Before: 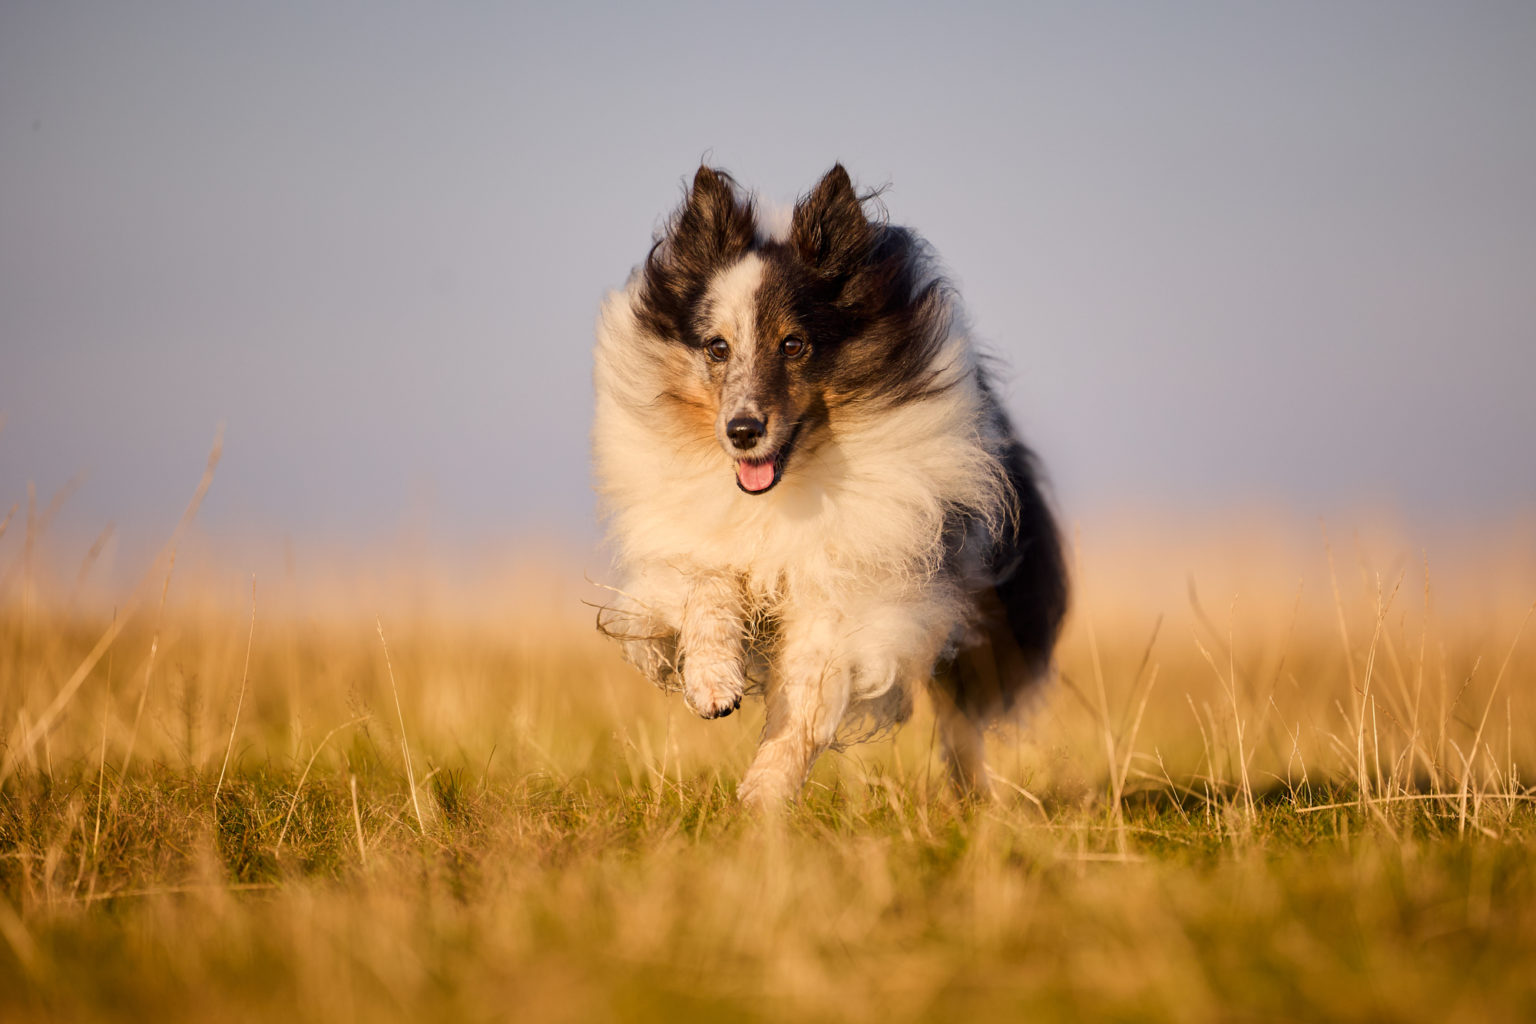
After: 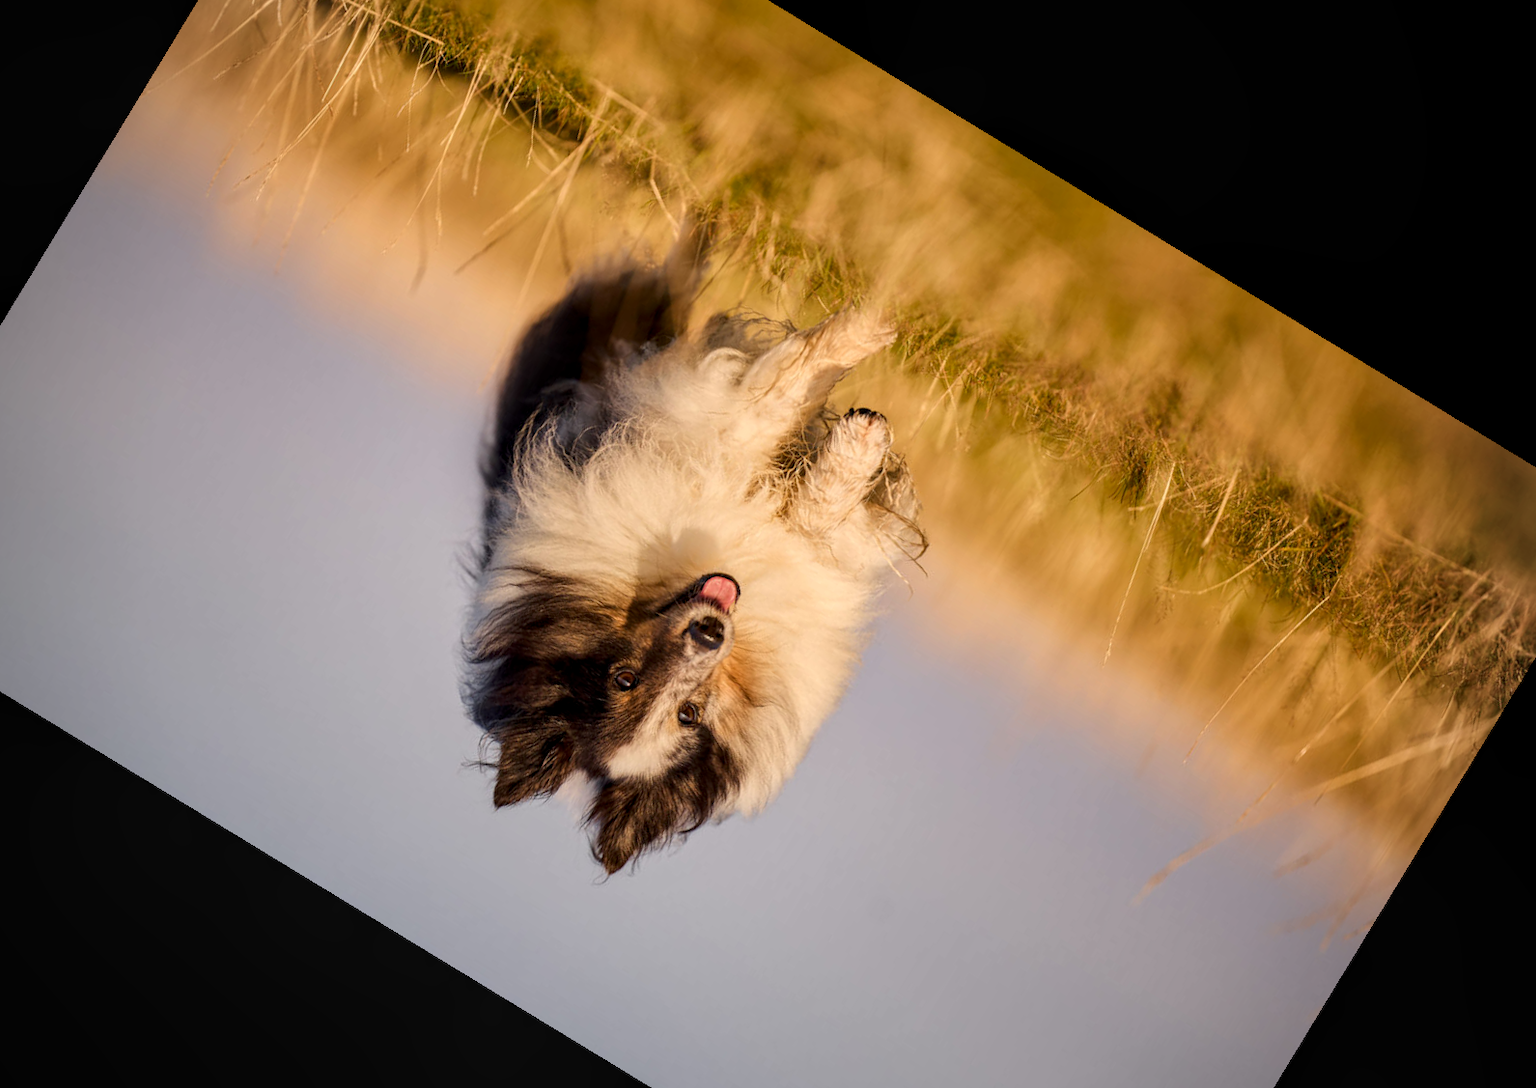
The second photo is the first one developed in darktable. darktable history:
vignetting: fall-off radius 60.65%
local contrast: on, module defaults
crop and rotate: angle 148.68°, left 9.111%, top 15.603%, right 4.588%, bottom 17.041%
